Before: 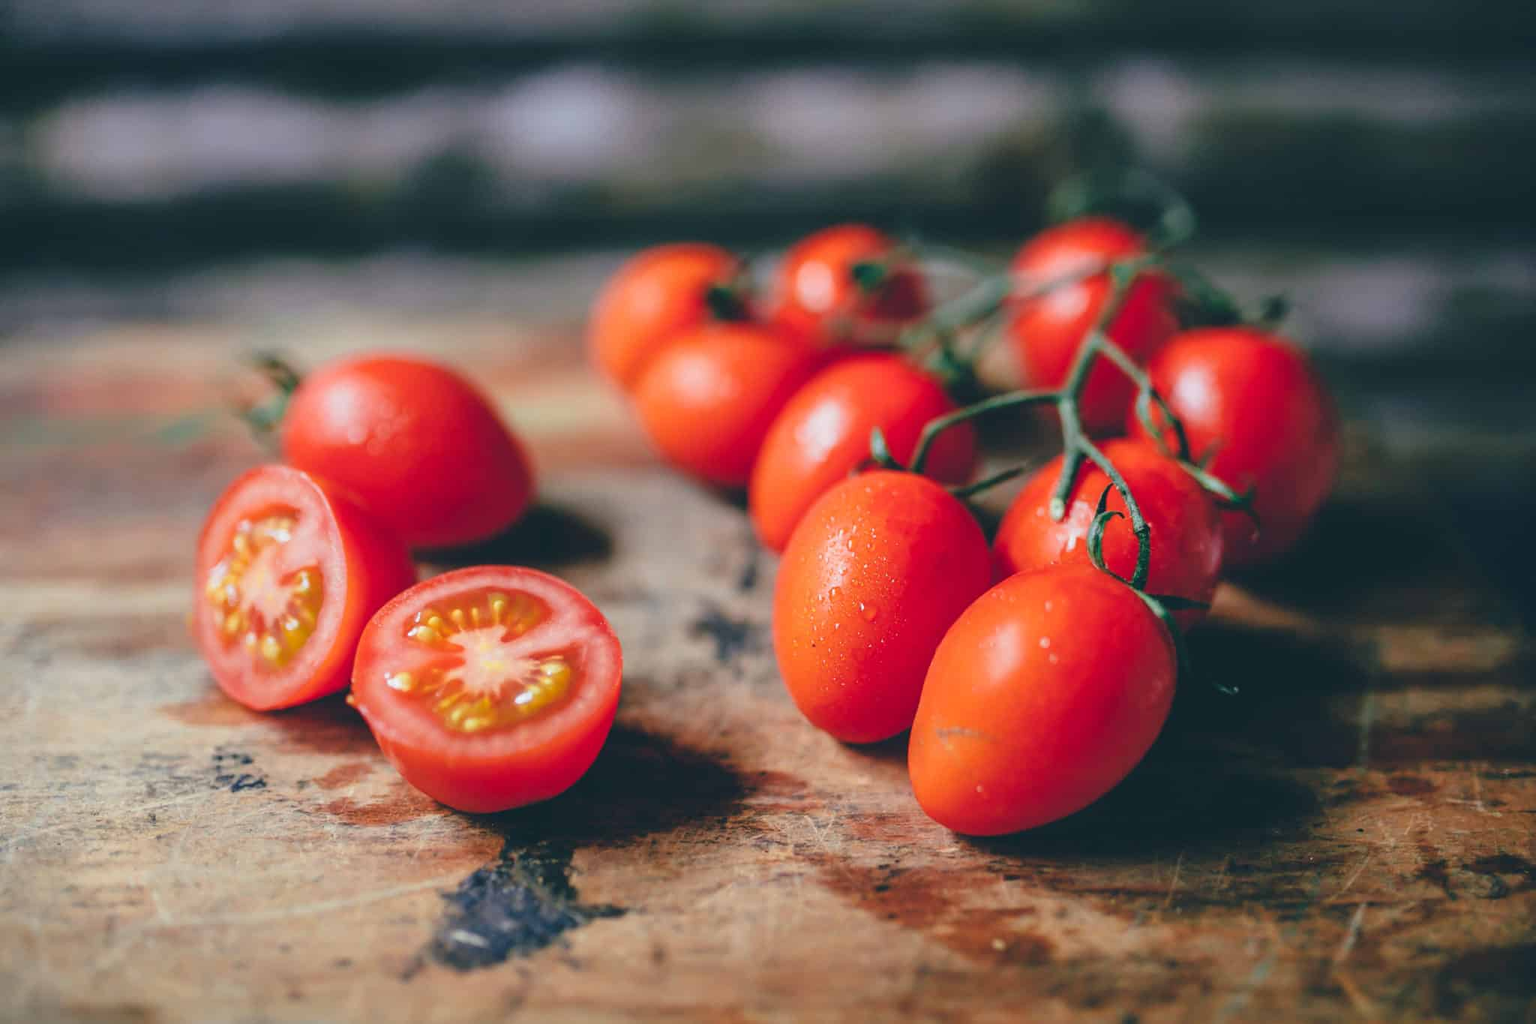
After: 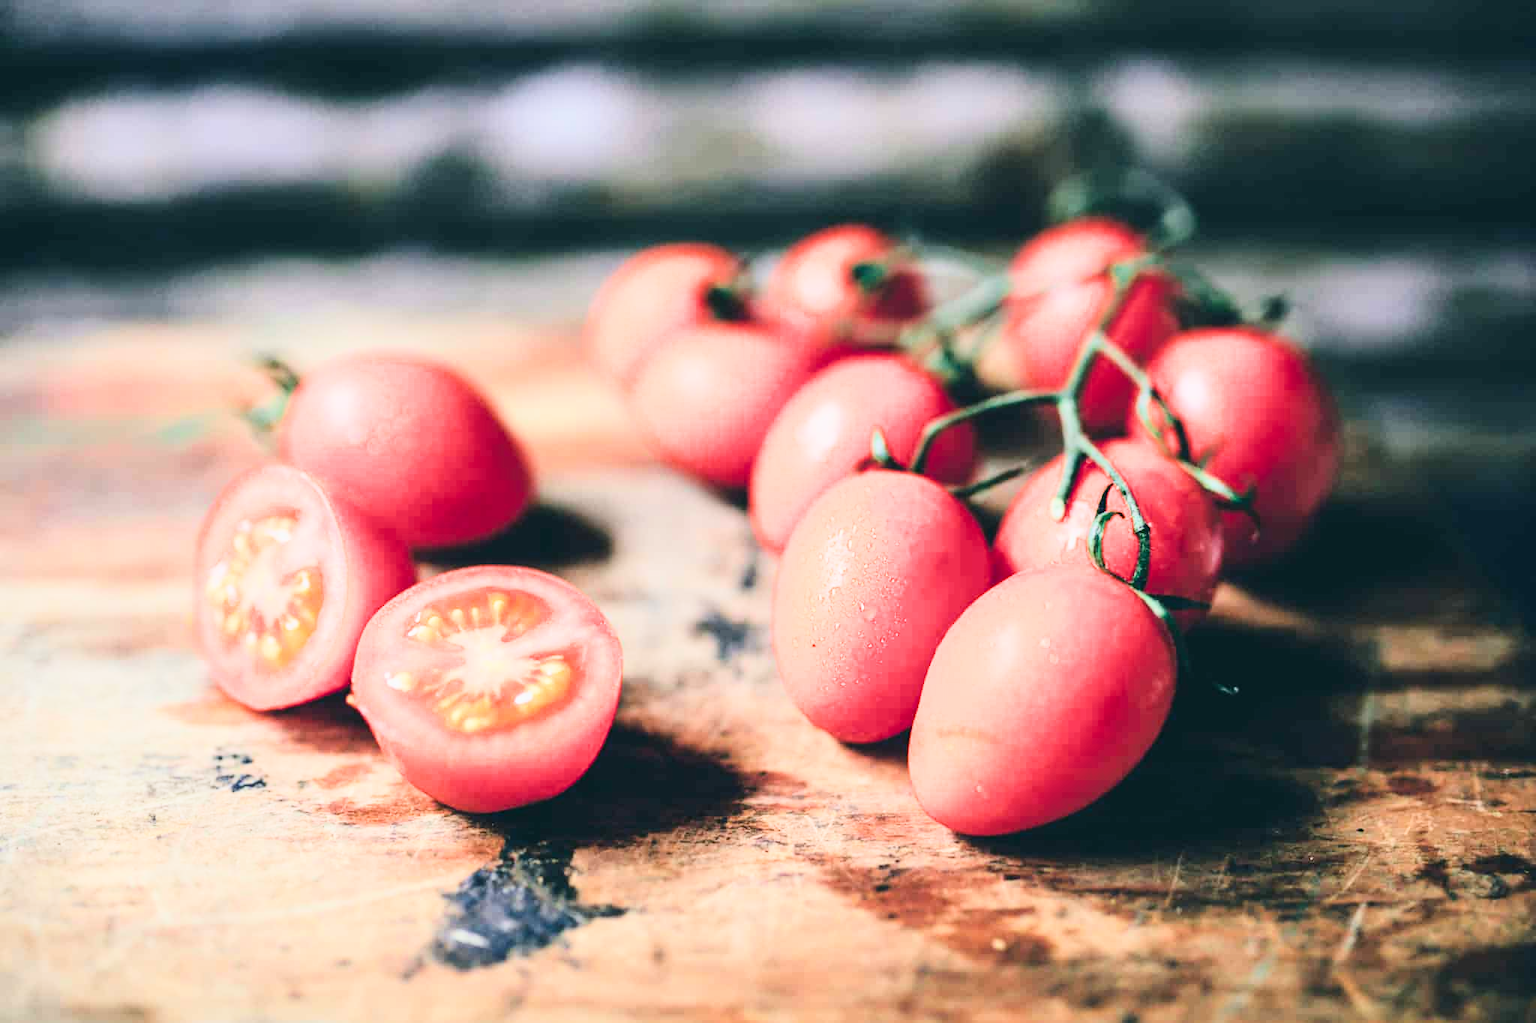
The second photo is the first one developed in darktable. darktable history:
exposure: black level correction 0, exposure 1.2 EV, compensate highlight preservation false
filmic rgb: black relative exposure -7.92 EV, white relative exposure 4.13 EV, threshold 3 EV, hardness 4.02, latitude 51.22%, contrast 1.013, shadows ↔ highlights balance 5.35%, color science v5 (2021), contrast in shadows safe, contrast in highlights safe, enable highlight reconstruction true
contrast brightness saturation: contrast 0.28
